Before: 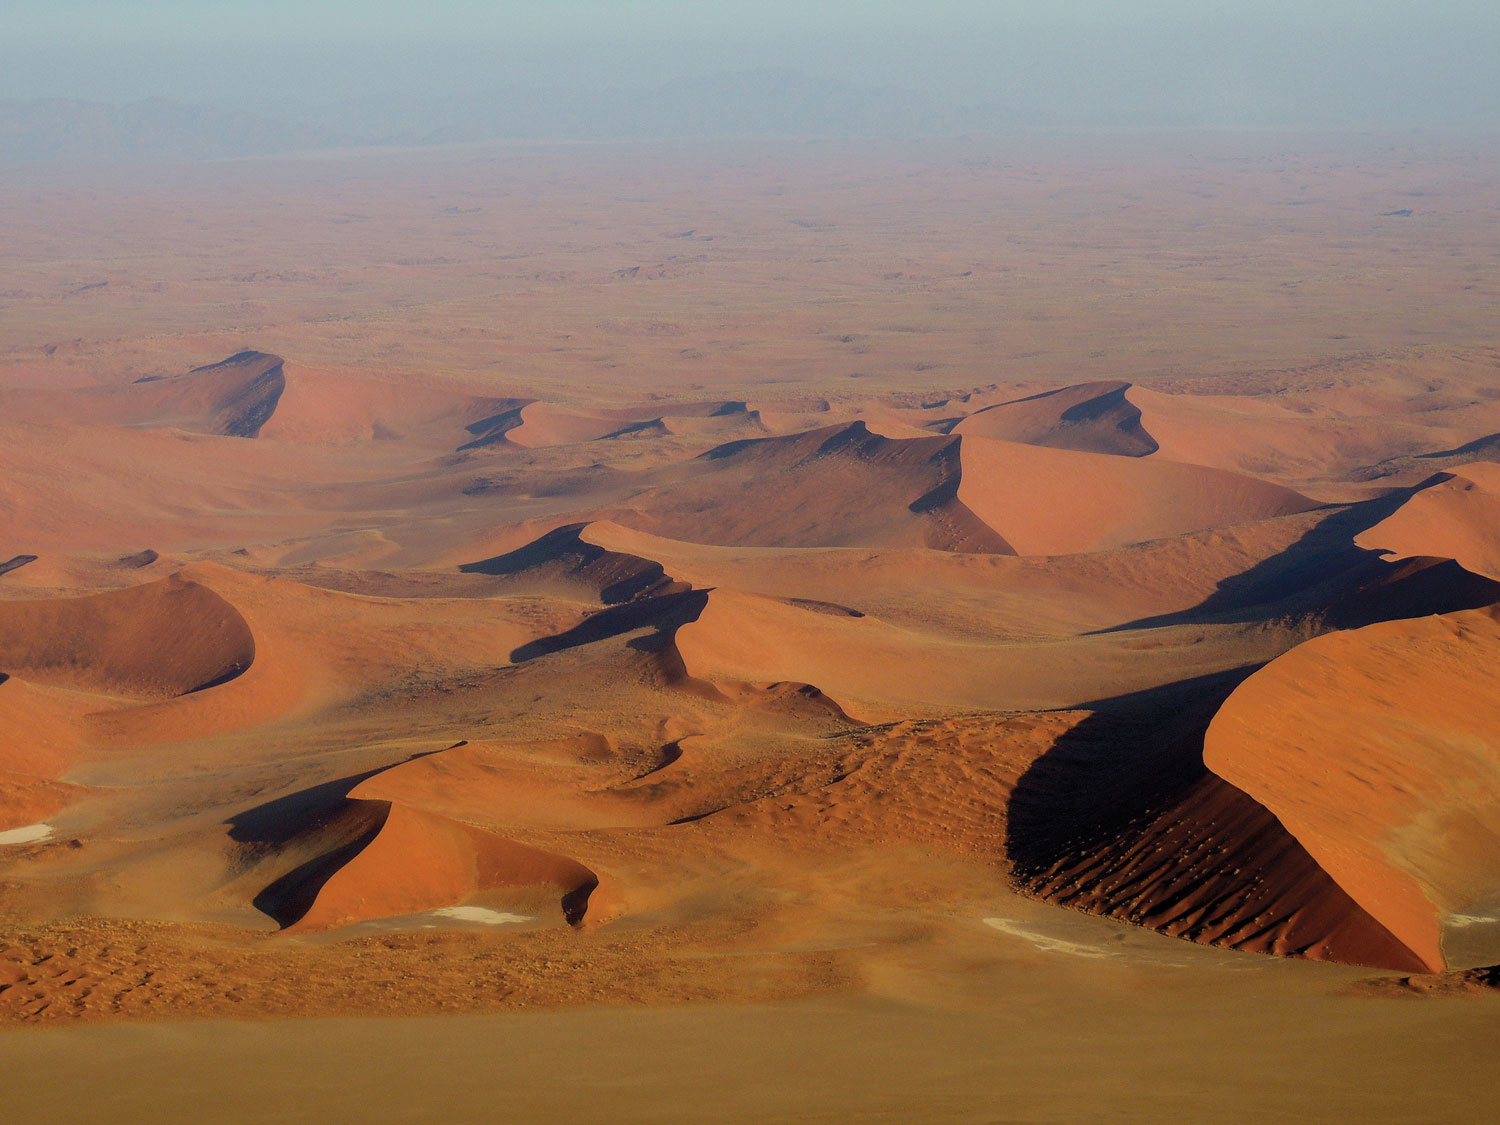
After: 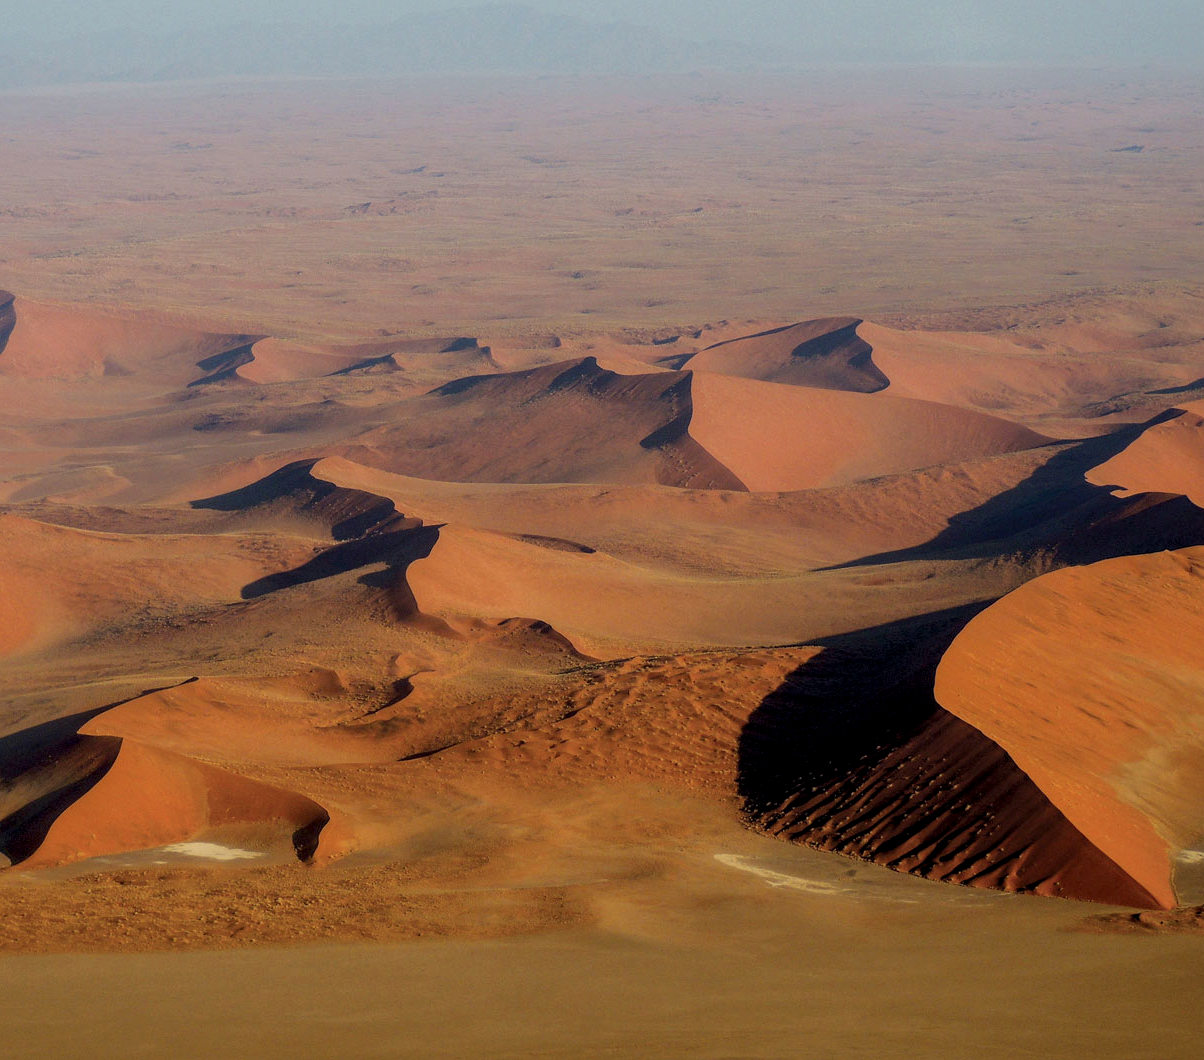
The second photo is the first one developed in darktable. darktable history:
shadows and highlights: shadows 25, highlights -25
crop and rotate: left 17.959%, top 5.771%, right 1.742%
local contrast: detail 130%
